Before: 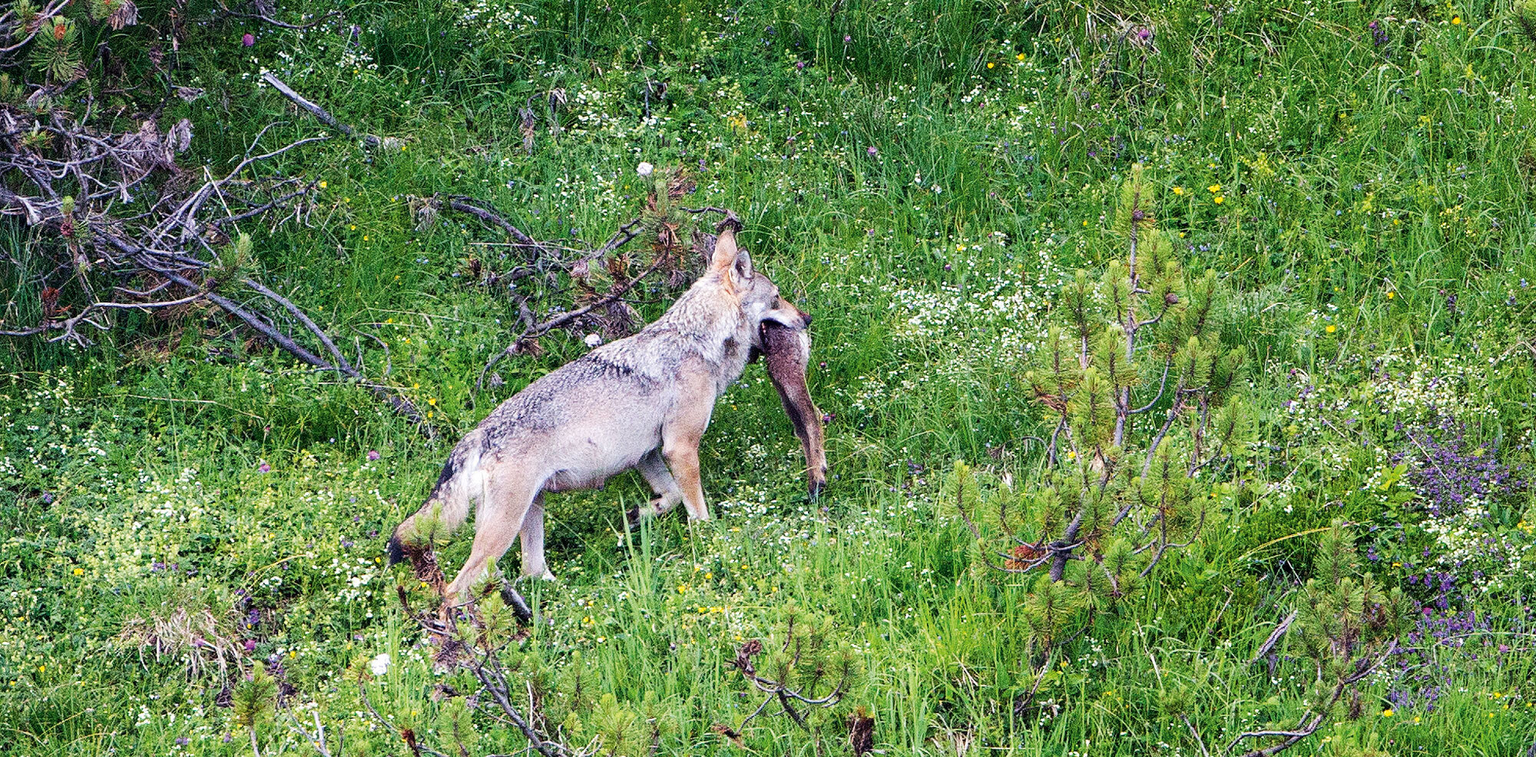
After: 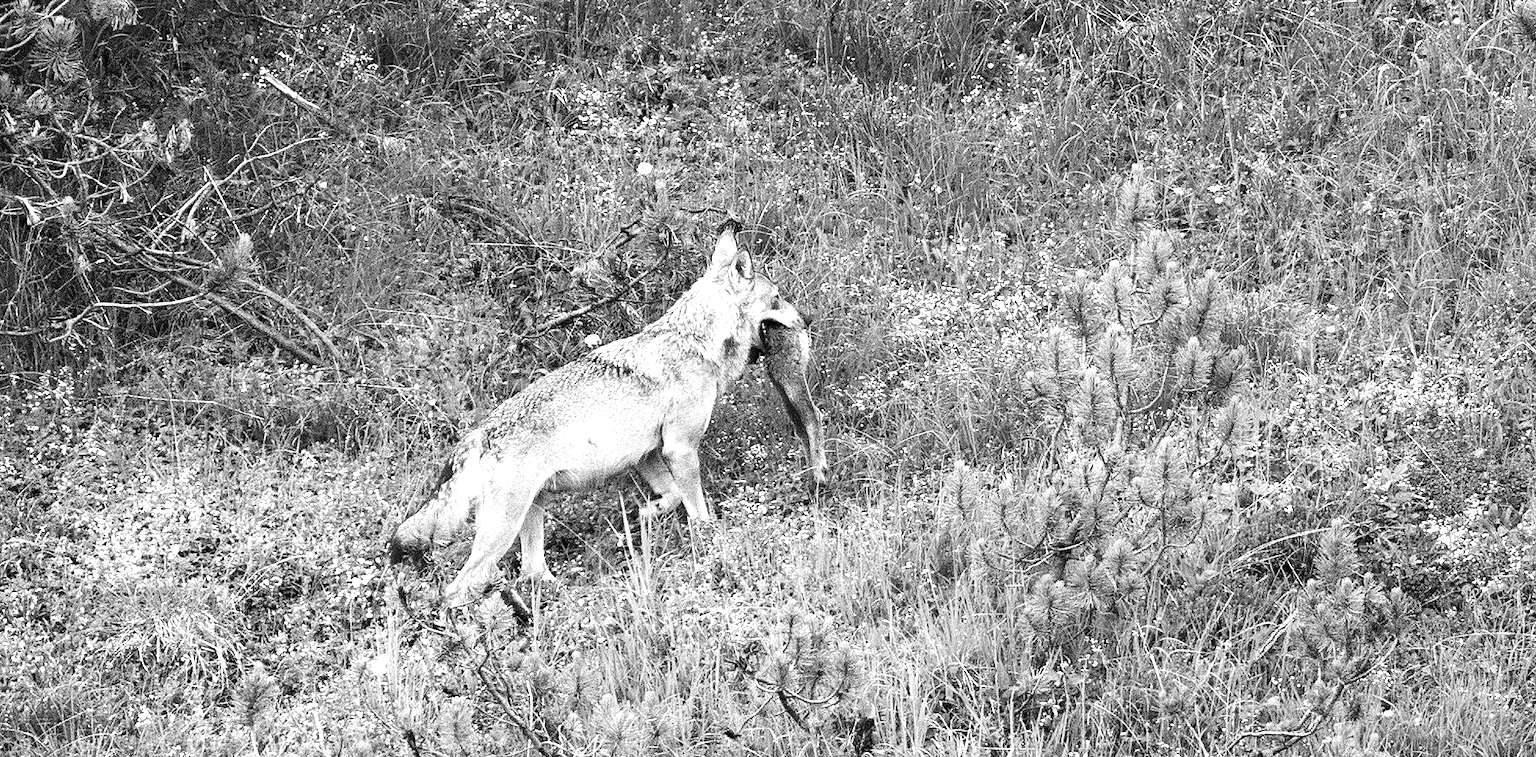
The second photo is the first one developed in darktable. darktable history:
exposure: black level correction 0, exposure 0.7 EV, compensate exposure bias true, compensate highlight preservation false
monochrome: on, module defaults
